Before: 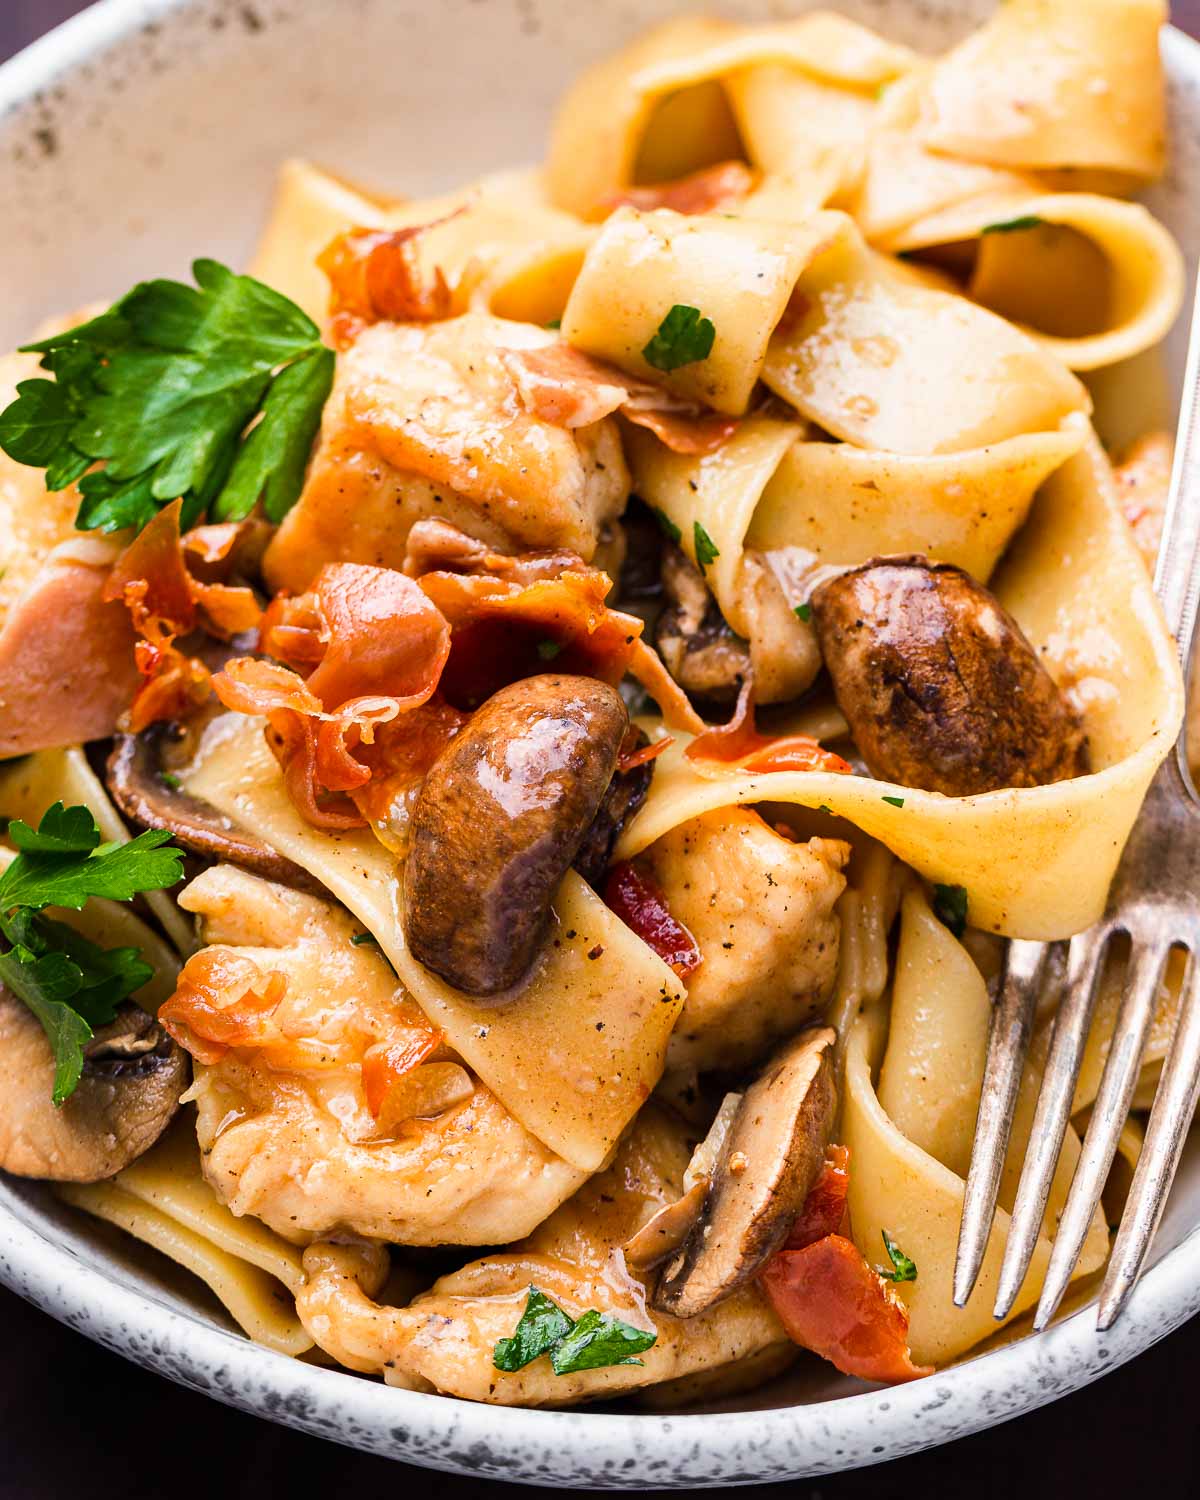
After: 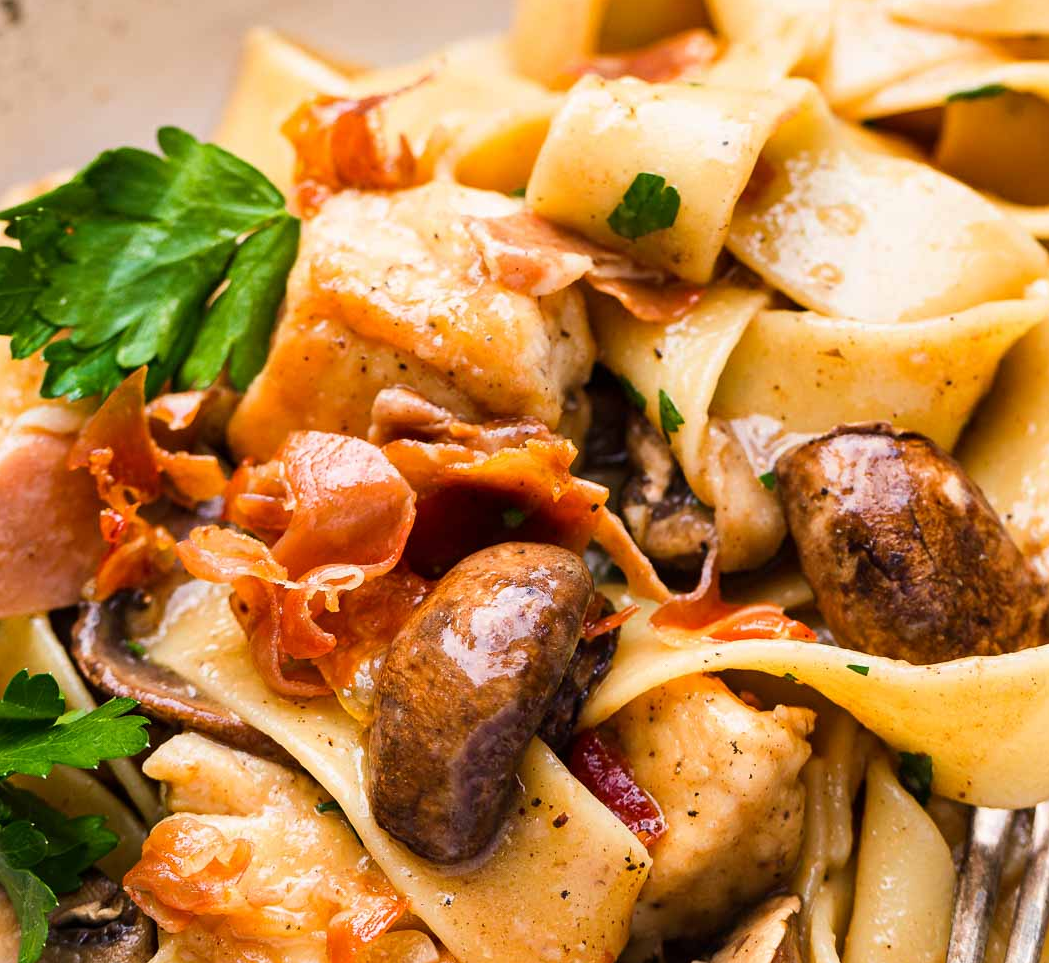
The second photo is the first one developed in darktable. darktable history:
crop: left 2.922%, top 8.816%, right 9.635%, bottom 26.974%
